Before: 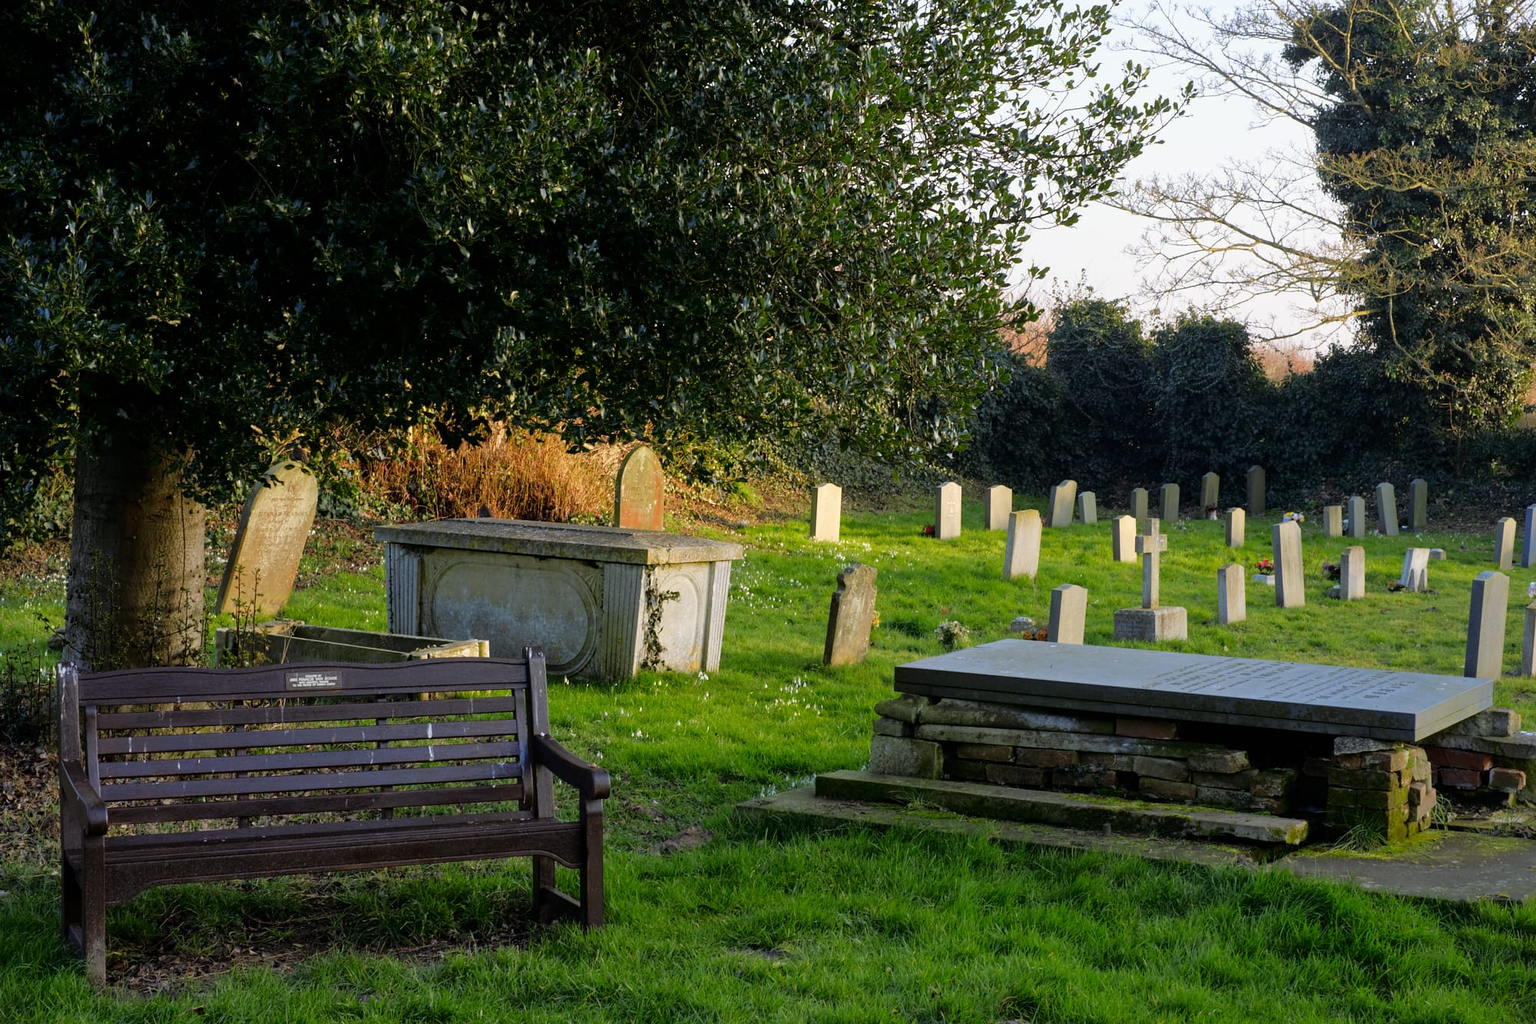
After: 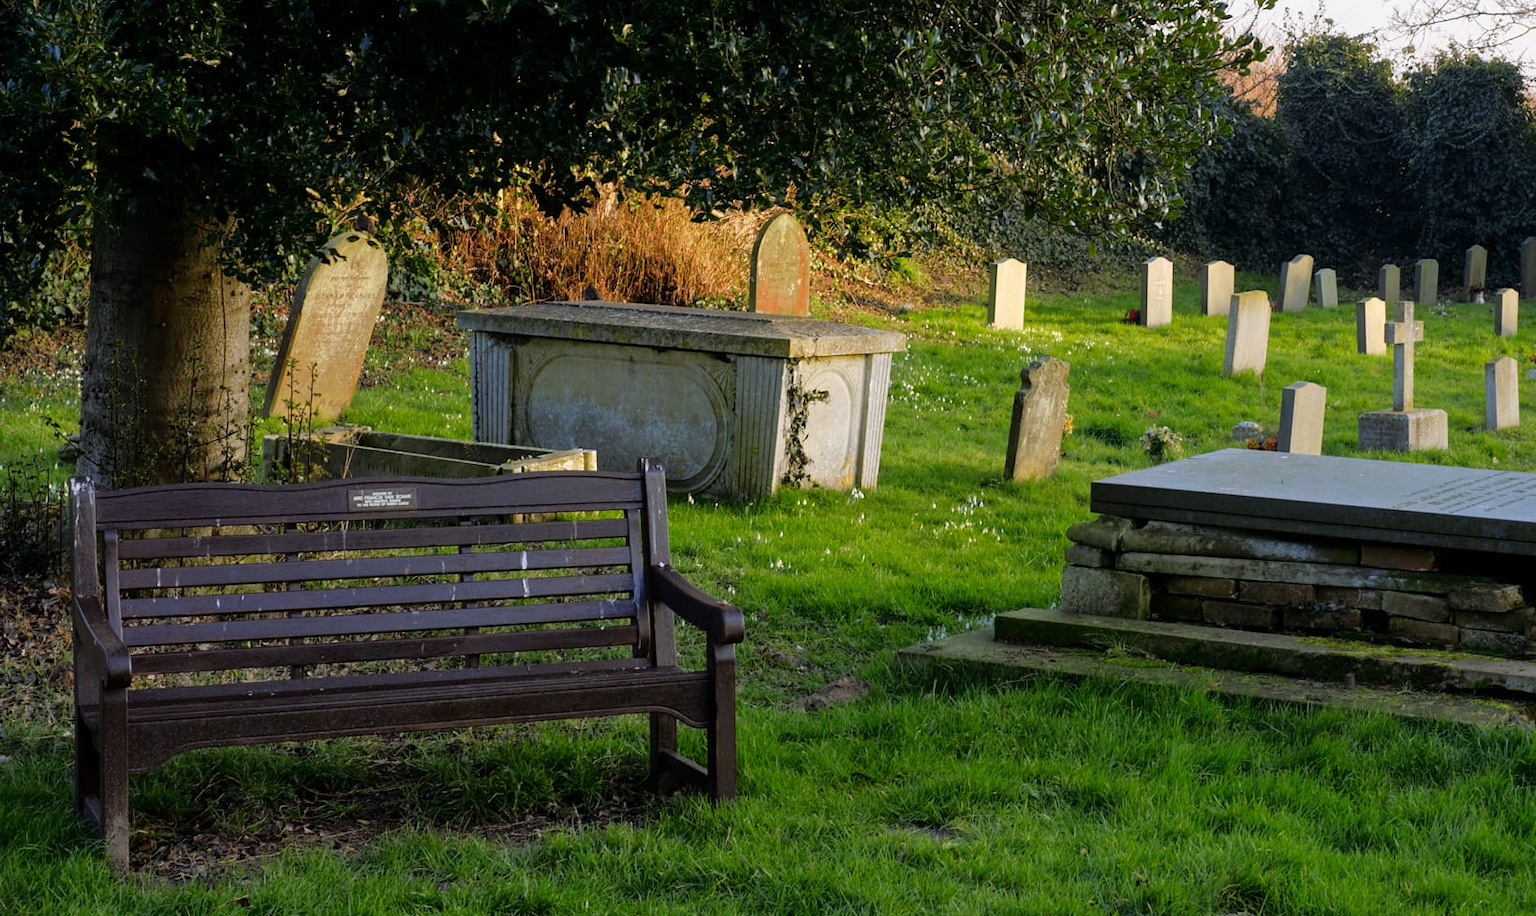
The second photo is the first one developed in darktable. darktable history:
crop: top 26.496%, right 17.962%
